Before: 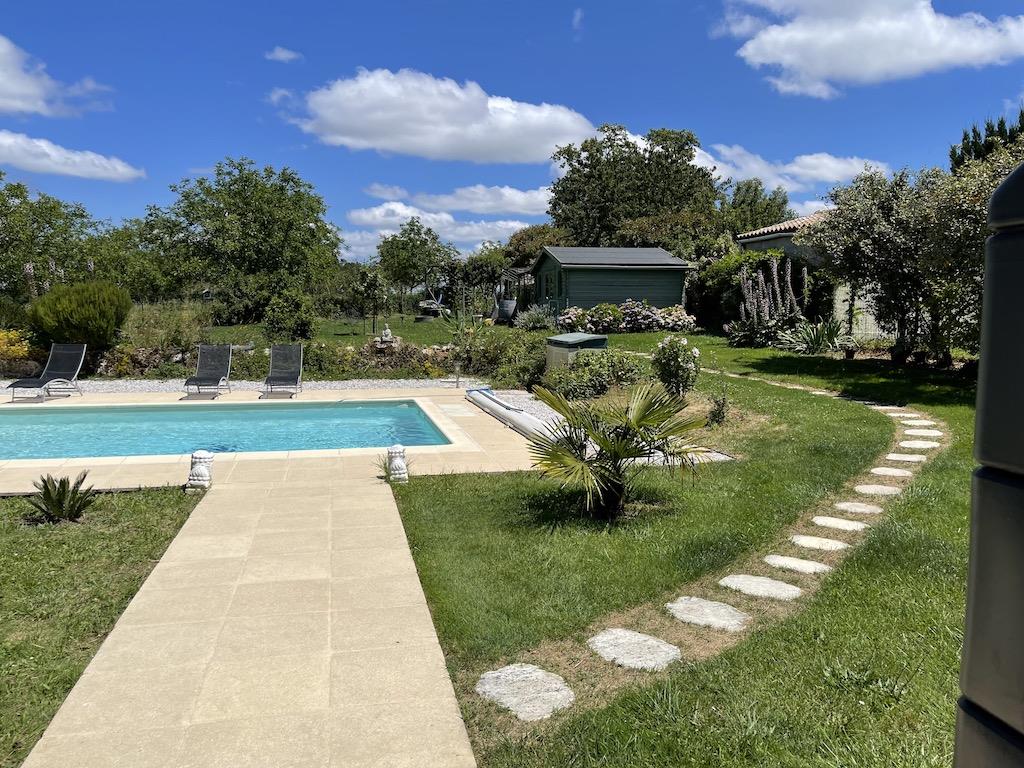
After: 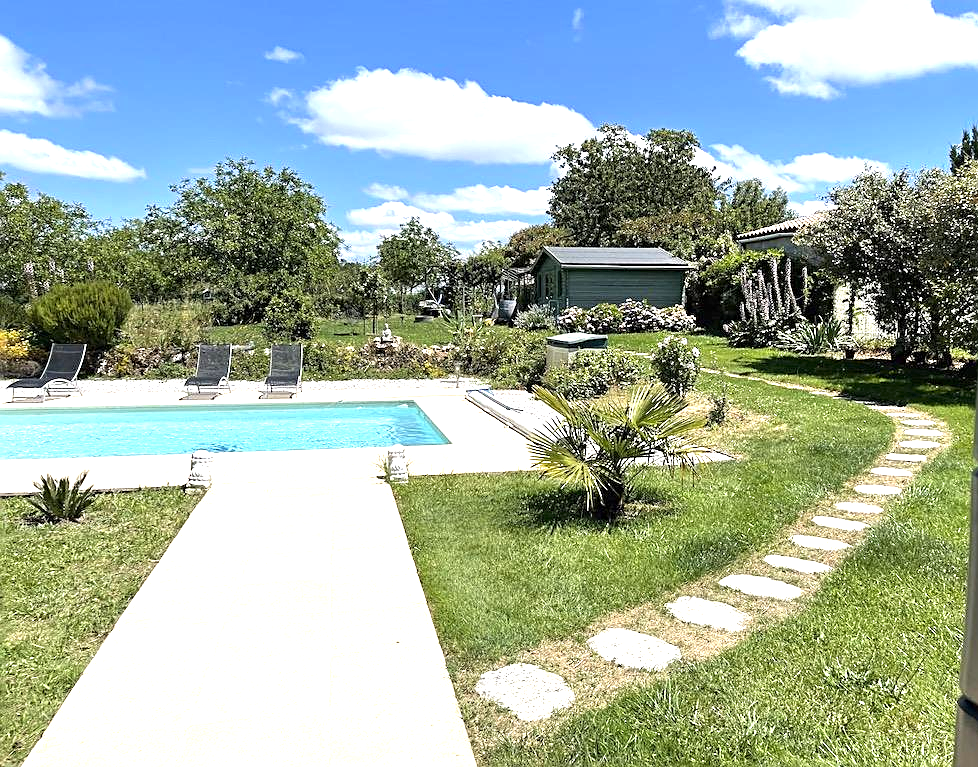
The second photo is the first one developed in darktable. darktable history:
sharpen: on, module defaults
crop: right 4.425%, bottom 0.016%
exposure: black level correction 0, exposure 1.199 EV, compensate highlight preservation false
